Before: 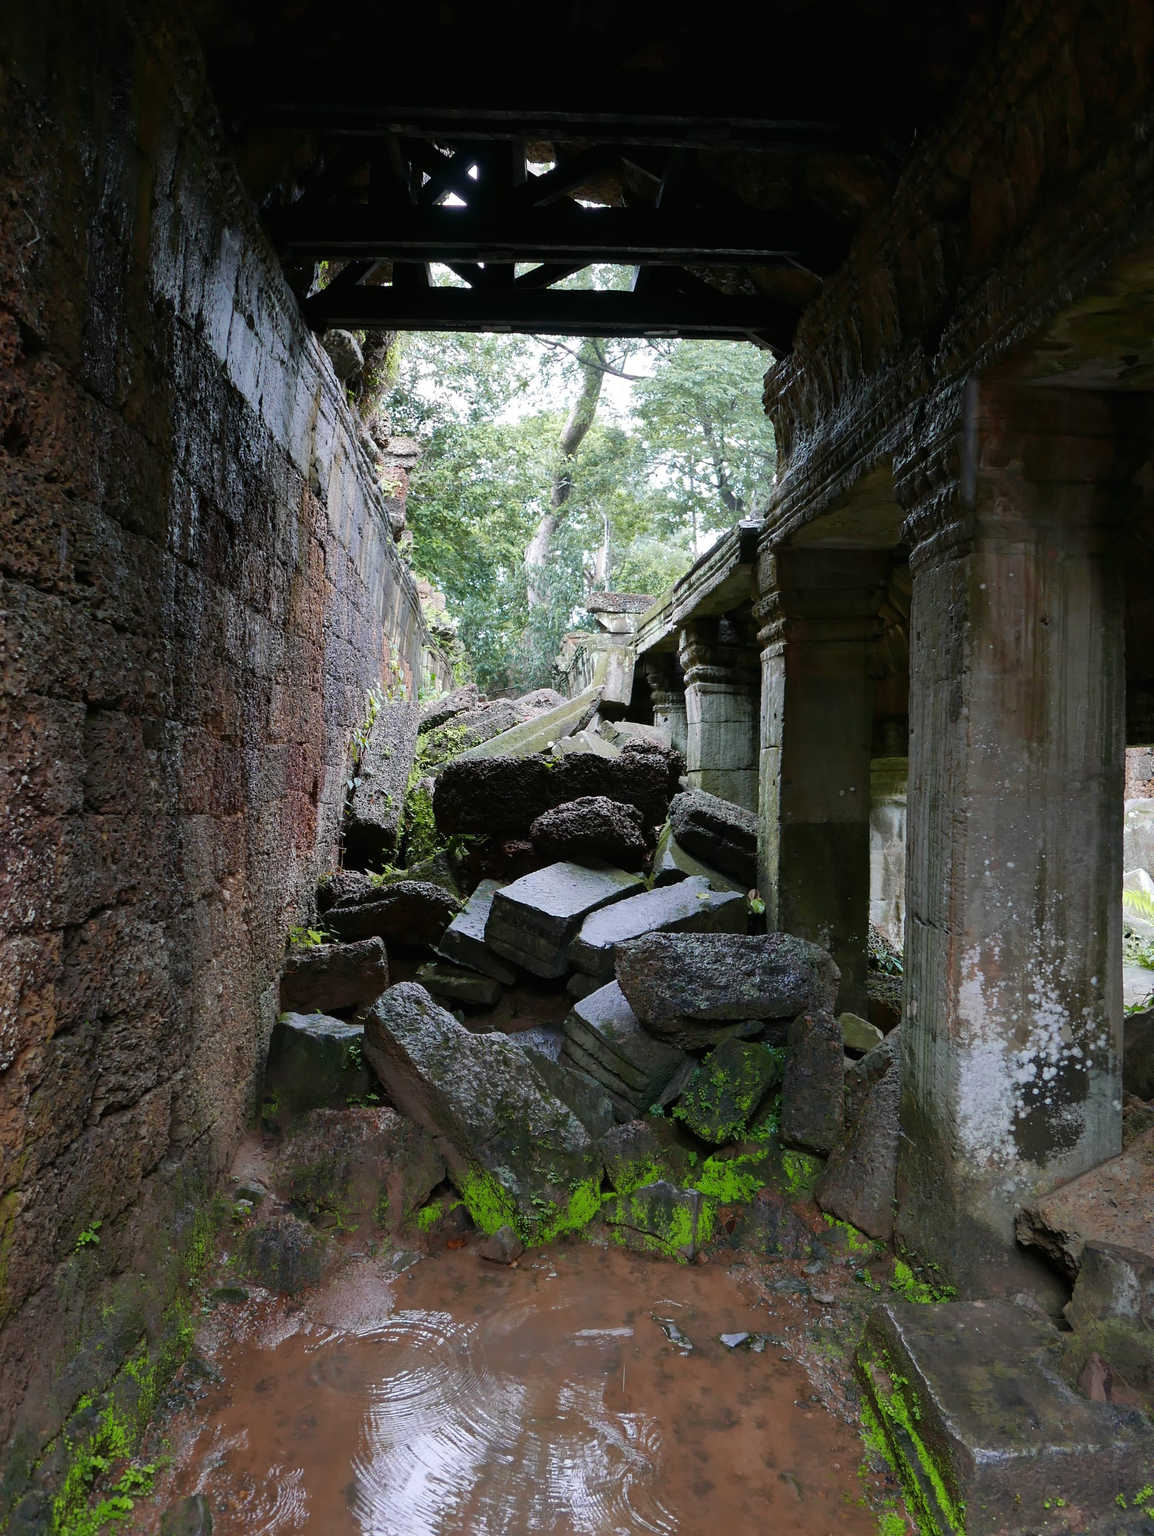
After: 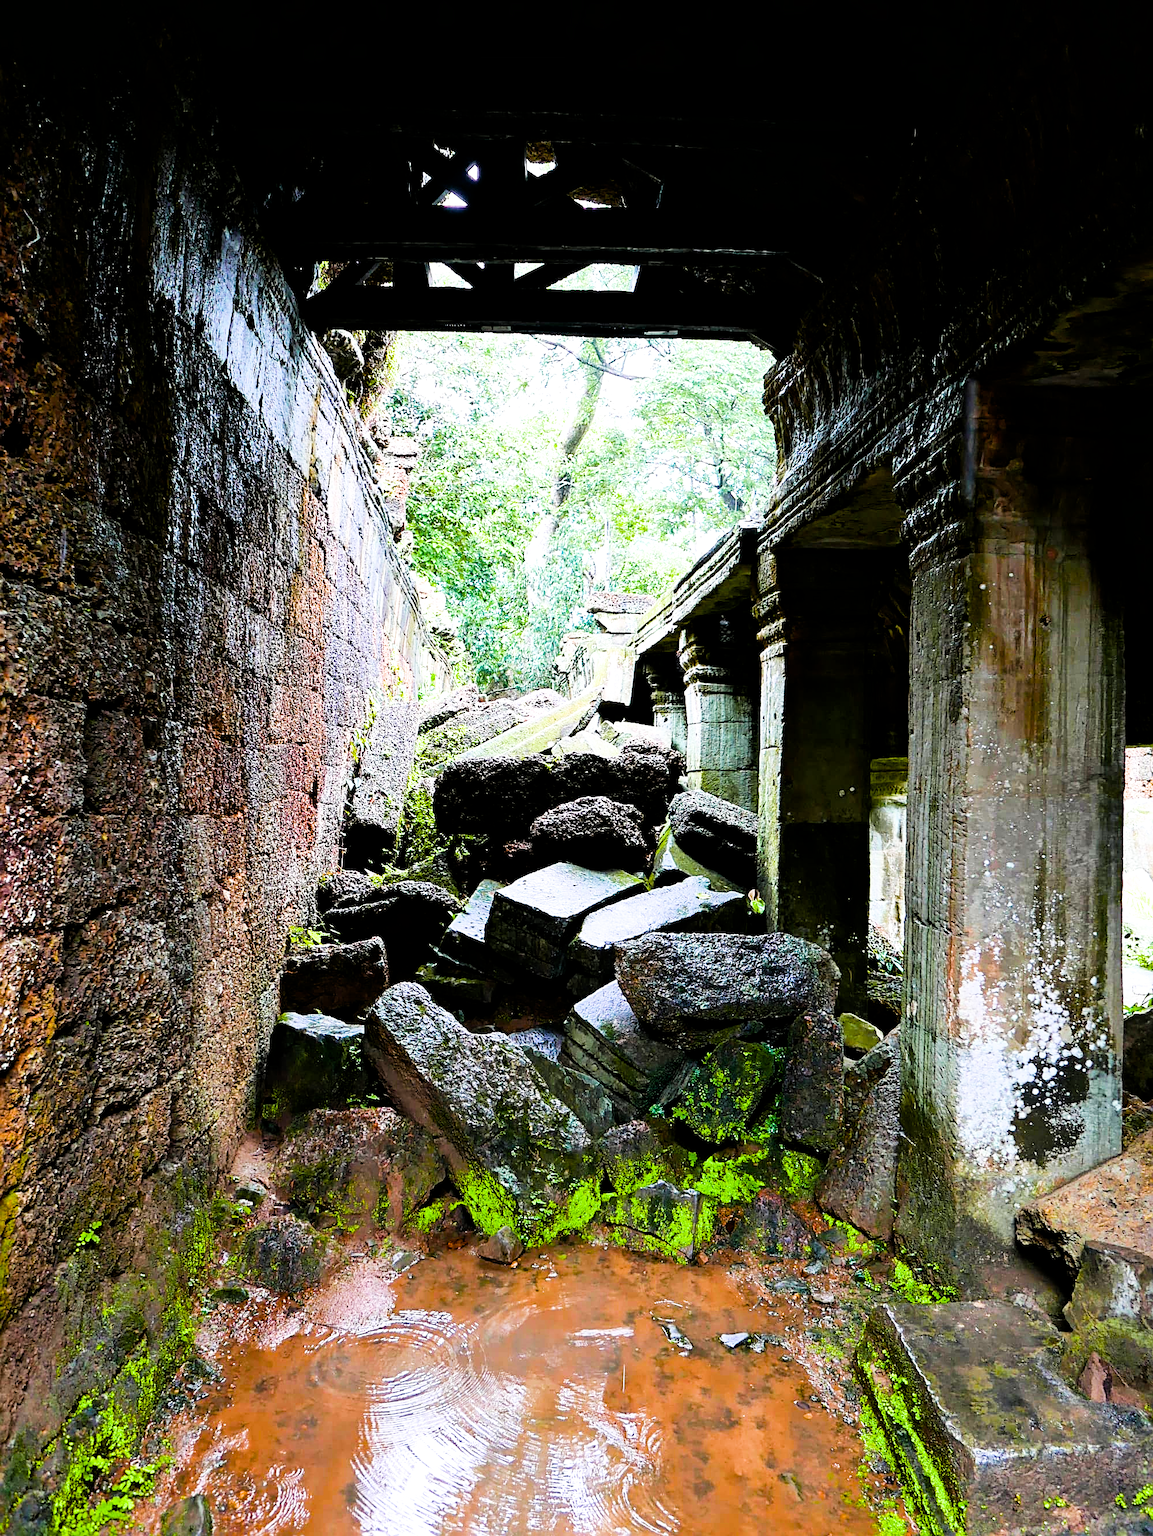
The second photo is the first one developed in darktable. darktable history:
exposure: black level correction 0.001, exposure 1.3 EV, compensate highlight preservation false
filmic rgb: black relative exposure -5 EV, hardness 2.88, contrast 1.3, highlights saturation mix -30%
color balance: output saturation 110%
local contrast: mode bilateral grid, contrast 10, coarseness 25, detail 110%, midtone range 0.2
sharpen: radius 2.543, amount 0.636
color balance rgb: linear chroma grading › global chroma 9%, perceptual saturation grading › global saturation 36%, perceptual saturation grading › shadows 35%, perceptual brilliance grading › global brilliance 21.21%, perceptual brilliance grading › shadows -35%, global vibrance 21.21%
